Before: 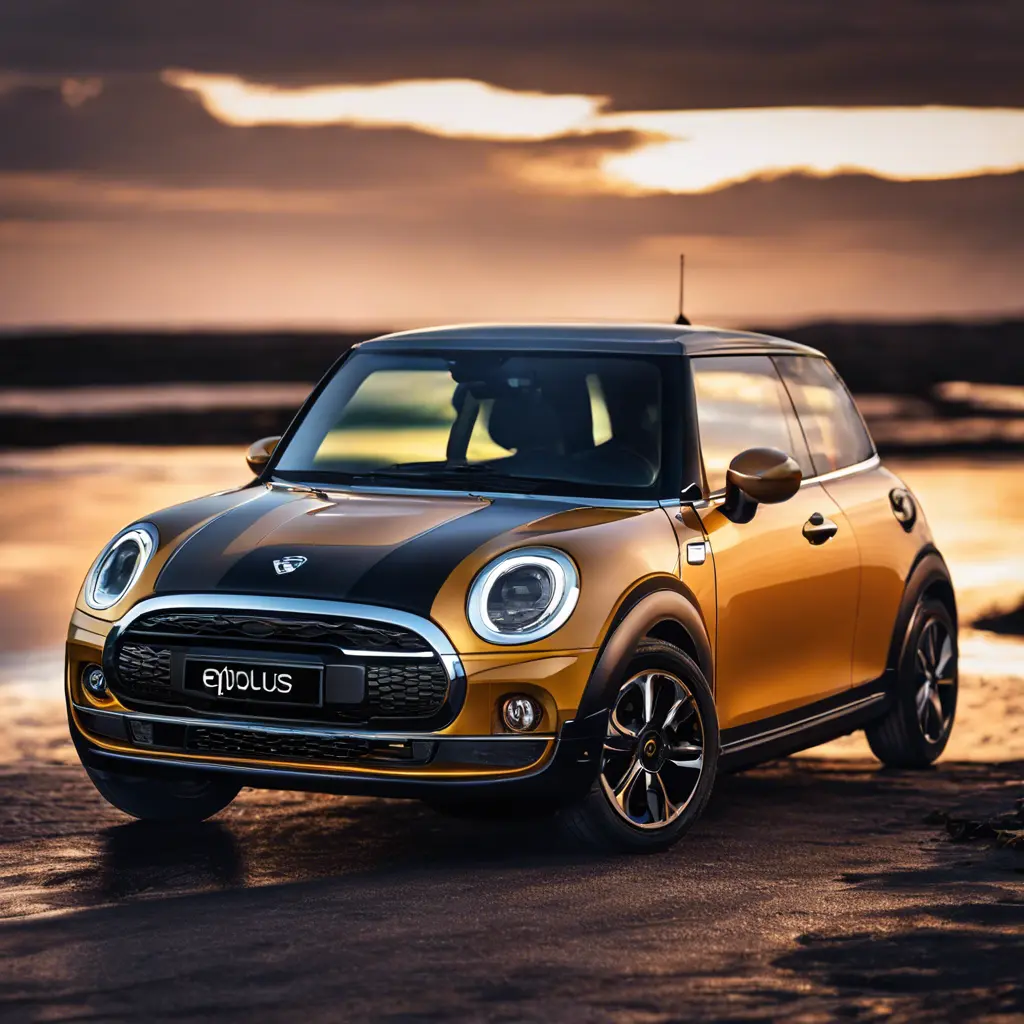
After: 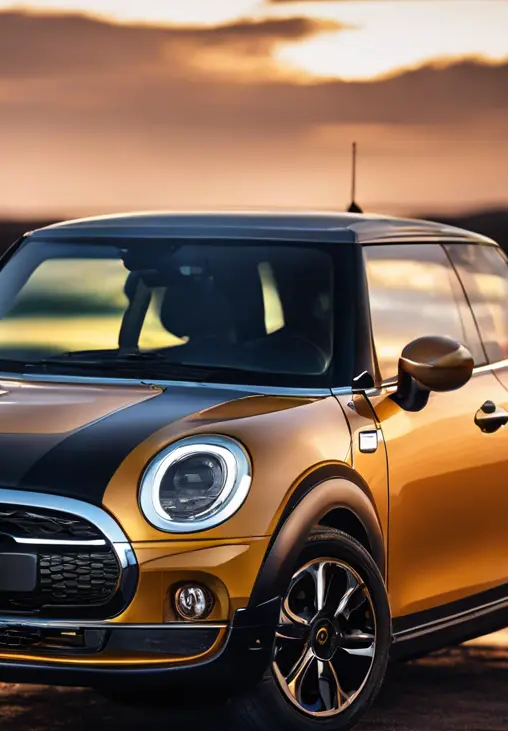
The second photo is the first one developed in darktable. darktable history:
crop: left 32.034%, top 10.938%, right 18.353%, bottom 17.6%
